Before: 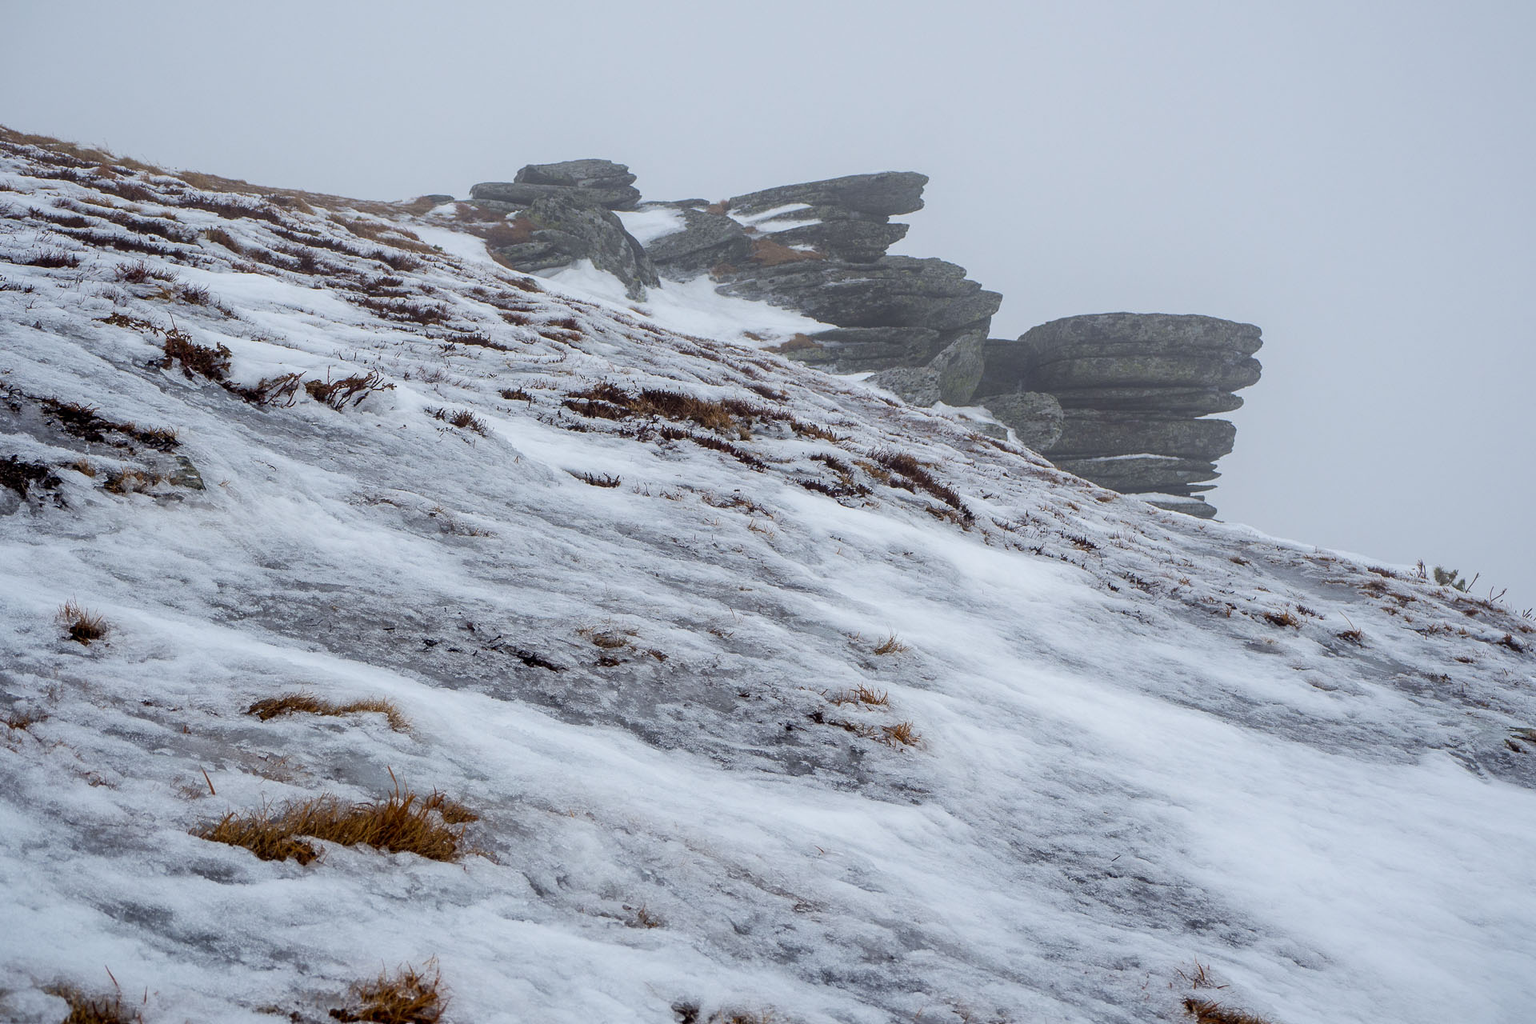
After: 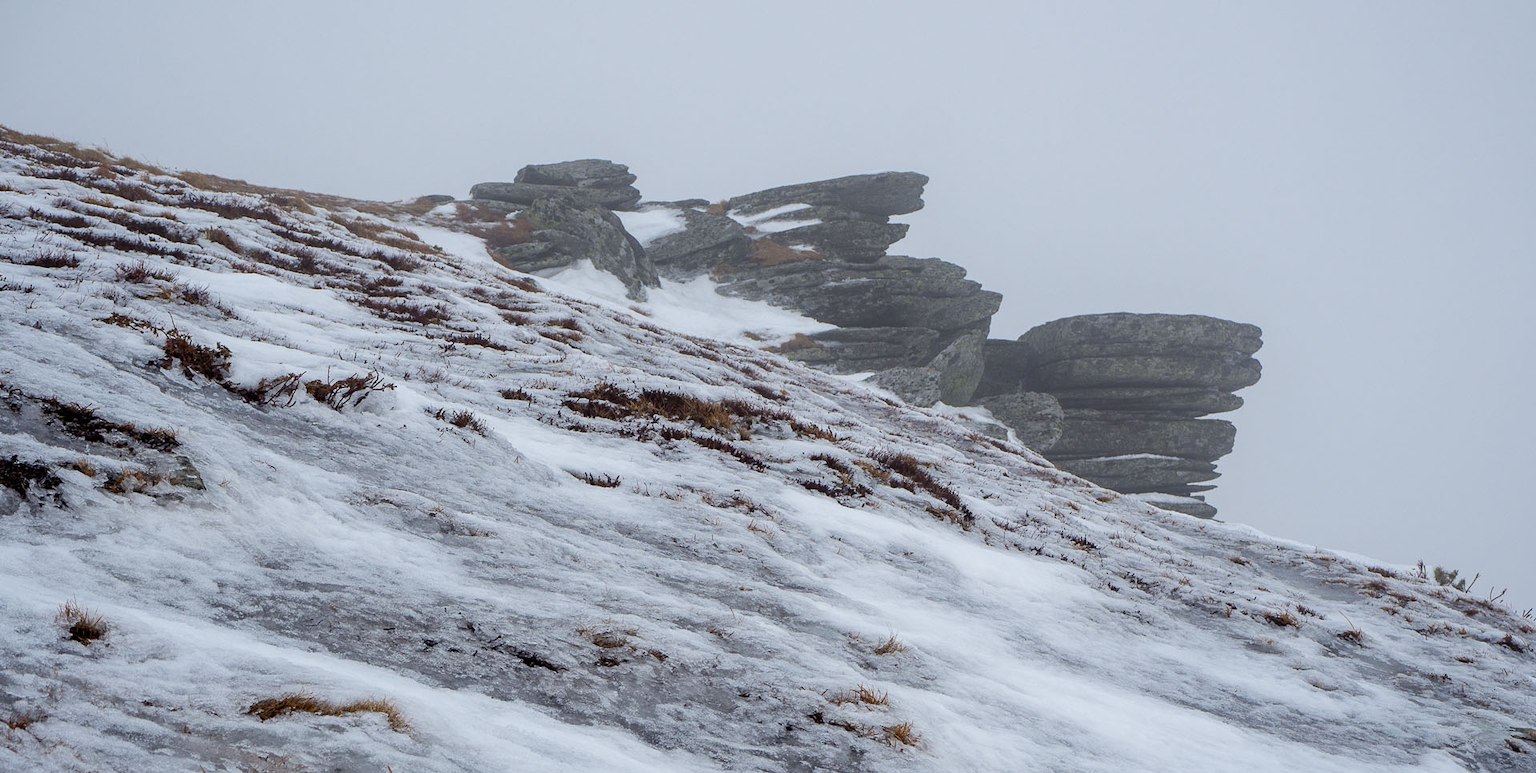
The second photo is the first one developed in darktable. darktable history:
crop: bottom 24.393%
